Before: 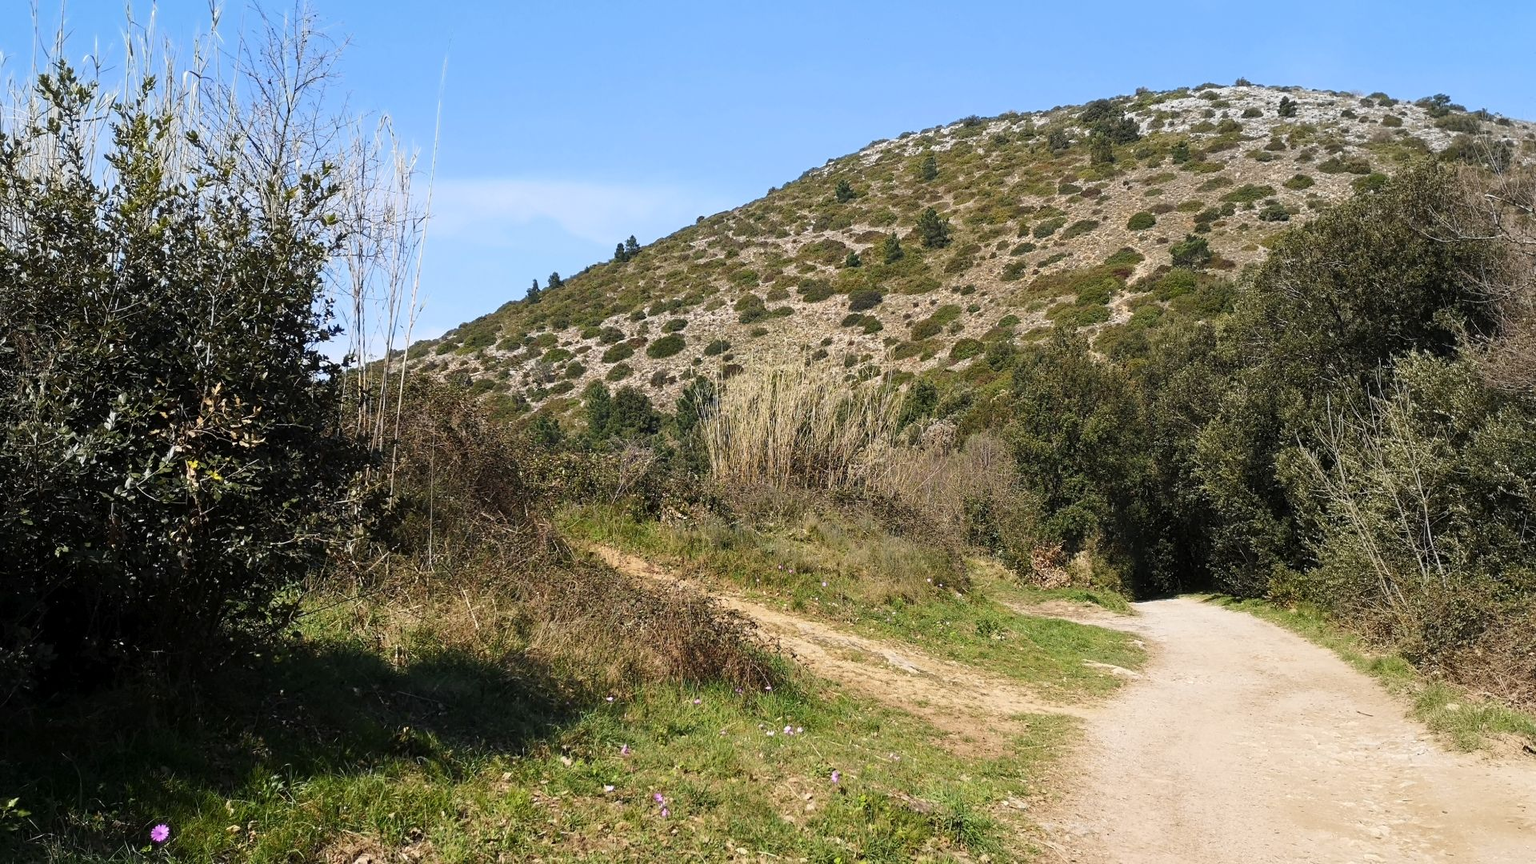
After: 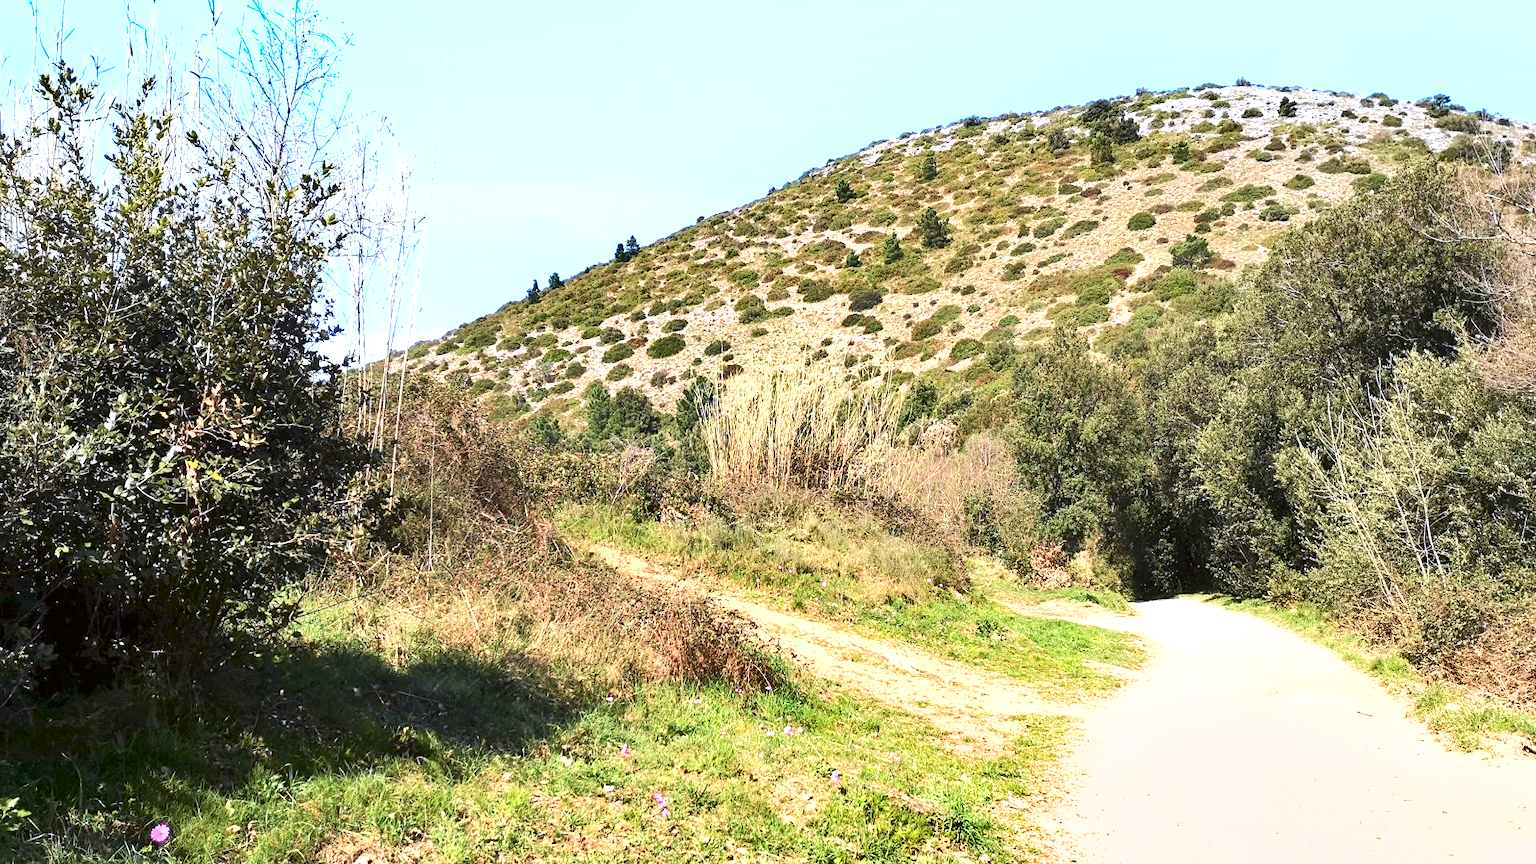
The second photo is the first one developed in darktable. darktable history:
tone curve: curves: ch0 [(0, 0) (0.091, 0.066) (0.184, 0.16) (0.491, 0.519) (0.748, 0.765) (1, 0.919)]; ch1 [(0, 0) (0.179, 0.173) (0.322, 0.32) (0.424, 0.424) (0.502, 0.504) (0.56, 0.578) (0.631, 0.675) (0.777, 0.806) (1, 1)]; ch2 [(0, 0) (0.434, 0.447) (0.483, 0.487) (0.547, 0.573) (0.676, 0.673) (1, 1)], color space Lab, independent channels, preserve colors none
exposure: black level correction 0, exposure 1.744 EV, compensate highlight preservation false
color calibration: illuminant as shot in camera, x 0.358, y 0.373, temperature 4628.91 K
shadows and highlights: low approximation 0.01, soften with gaussian
